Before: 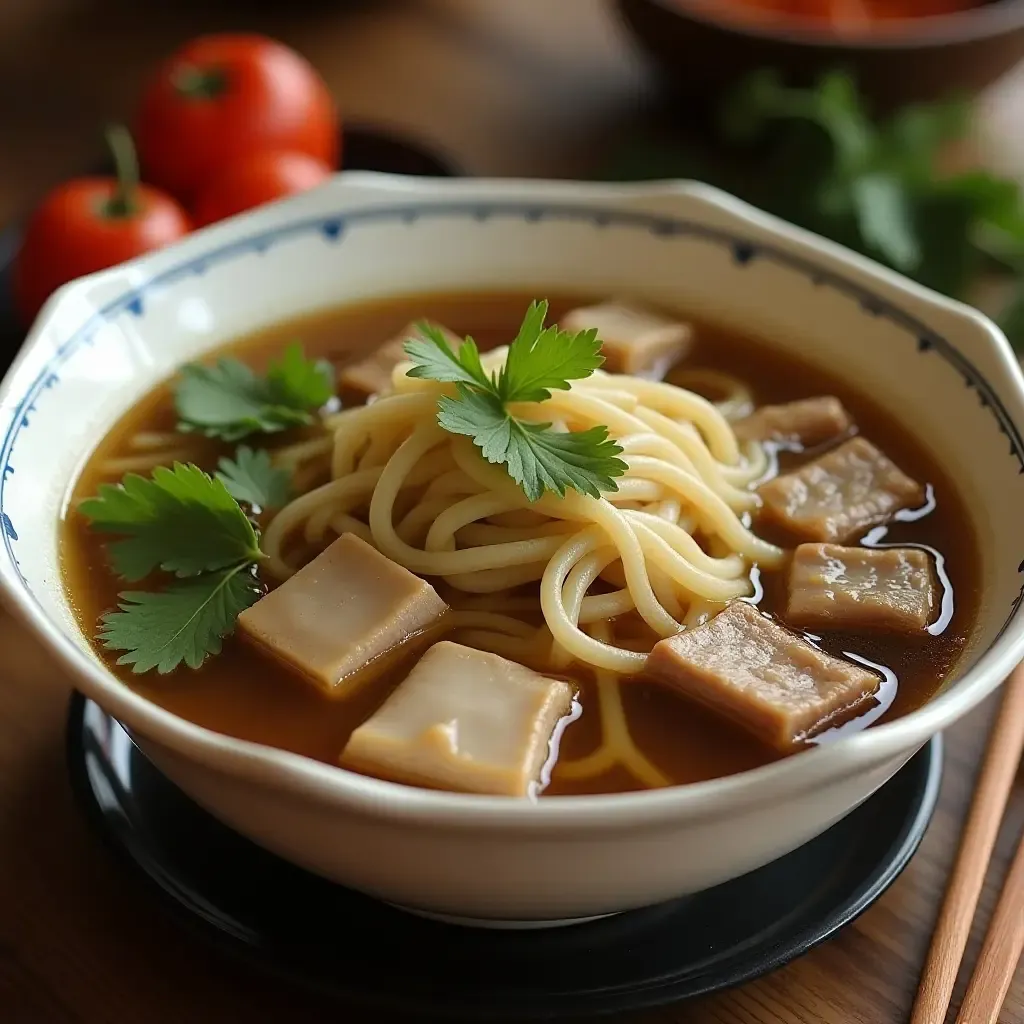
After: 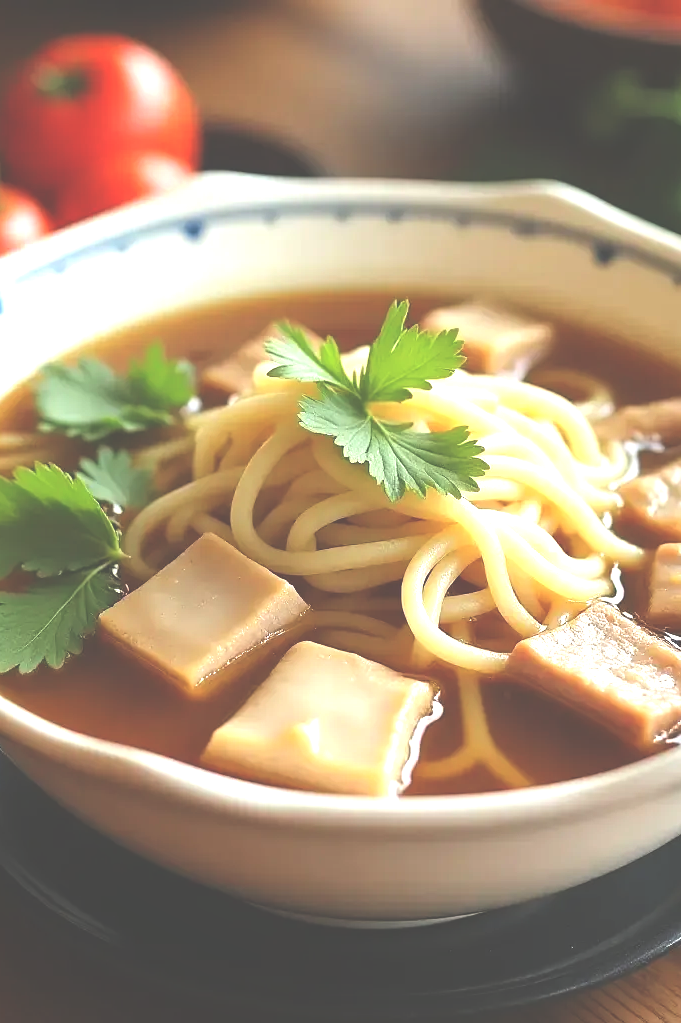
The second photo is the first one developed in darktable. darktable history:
local contrast: mode bilateral grid, contrast 100, coarseness 99, detail 90%, midtone range 0.2
crop and rotate: left 13.62%, right 19.801%
exposure: black level correction -0.024, exposure 1.394 EV, compensate exposure bias true, compensate highlight preservation false
